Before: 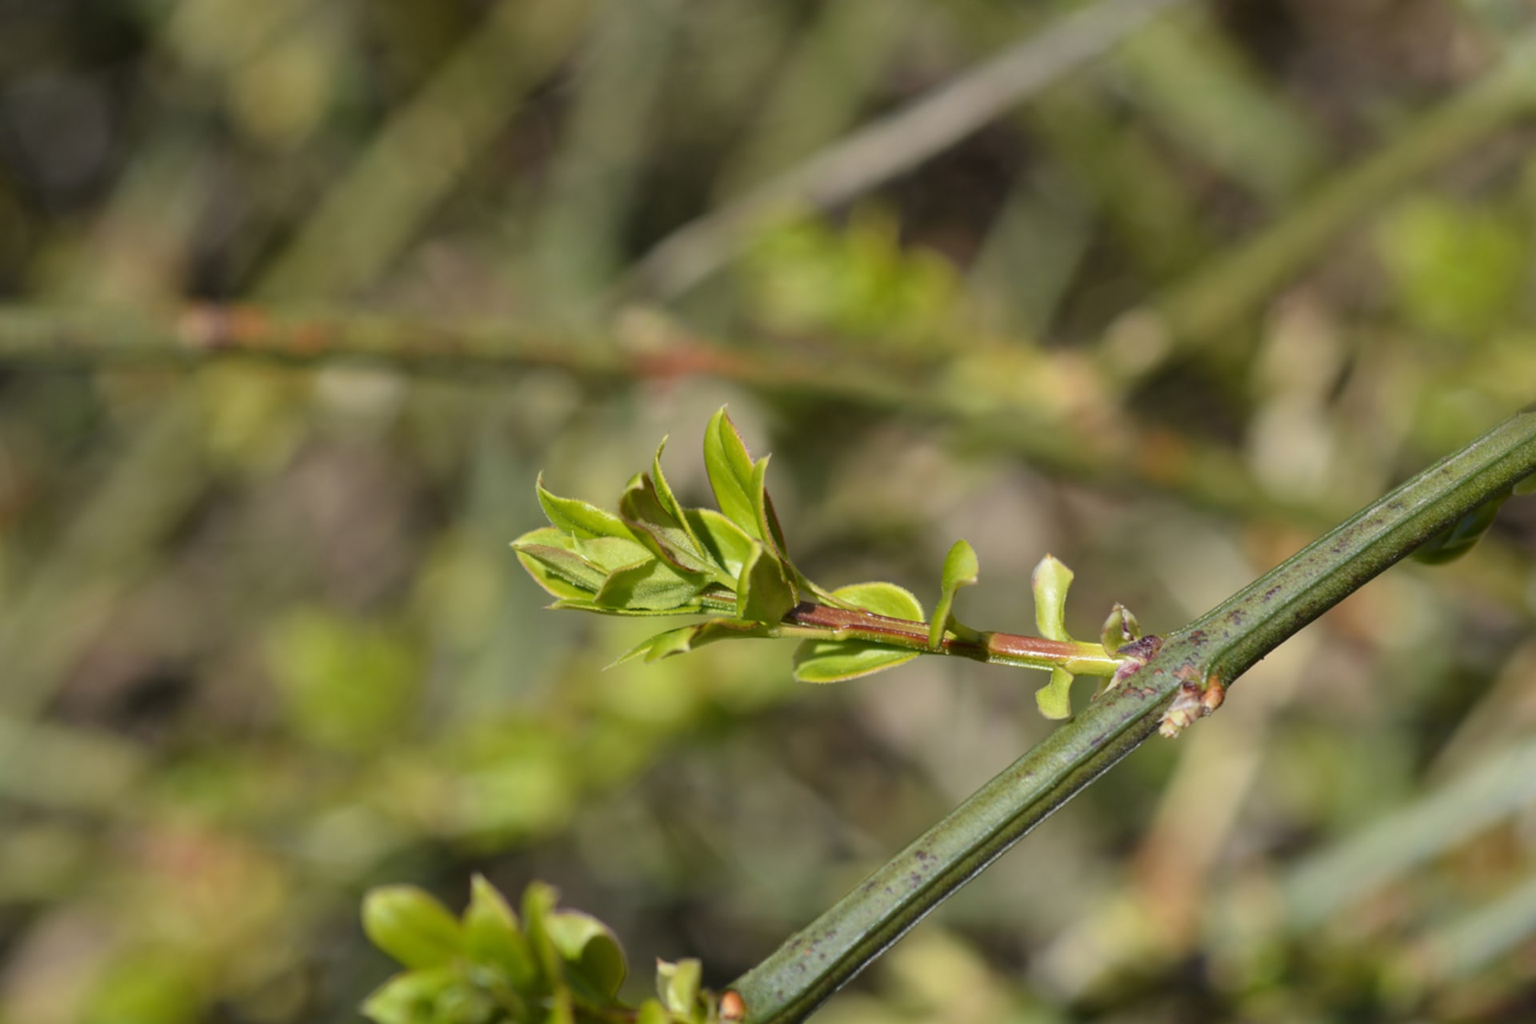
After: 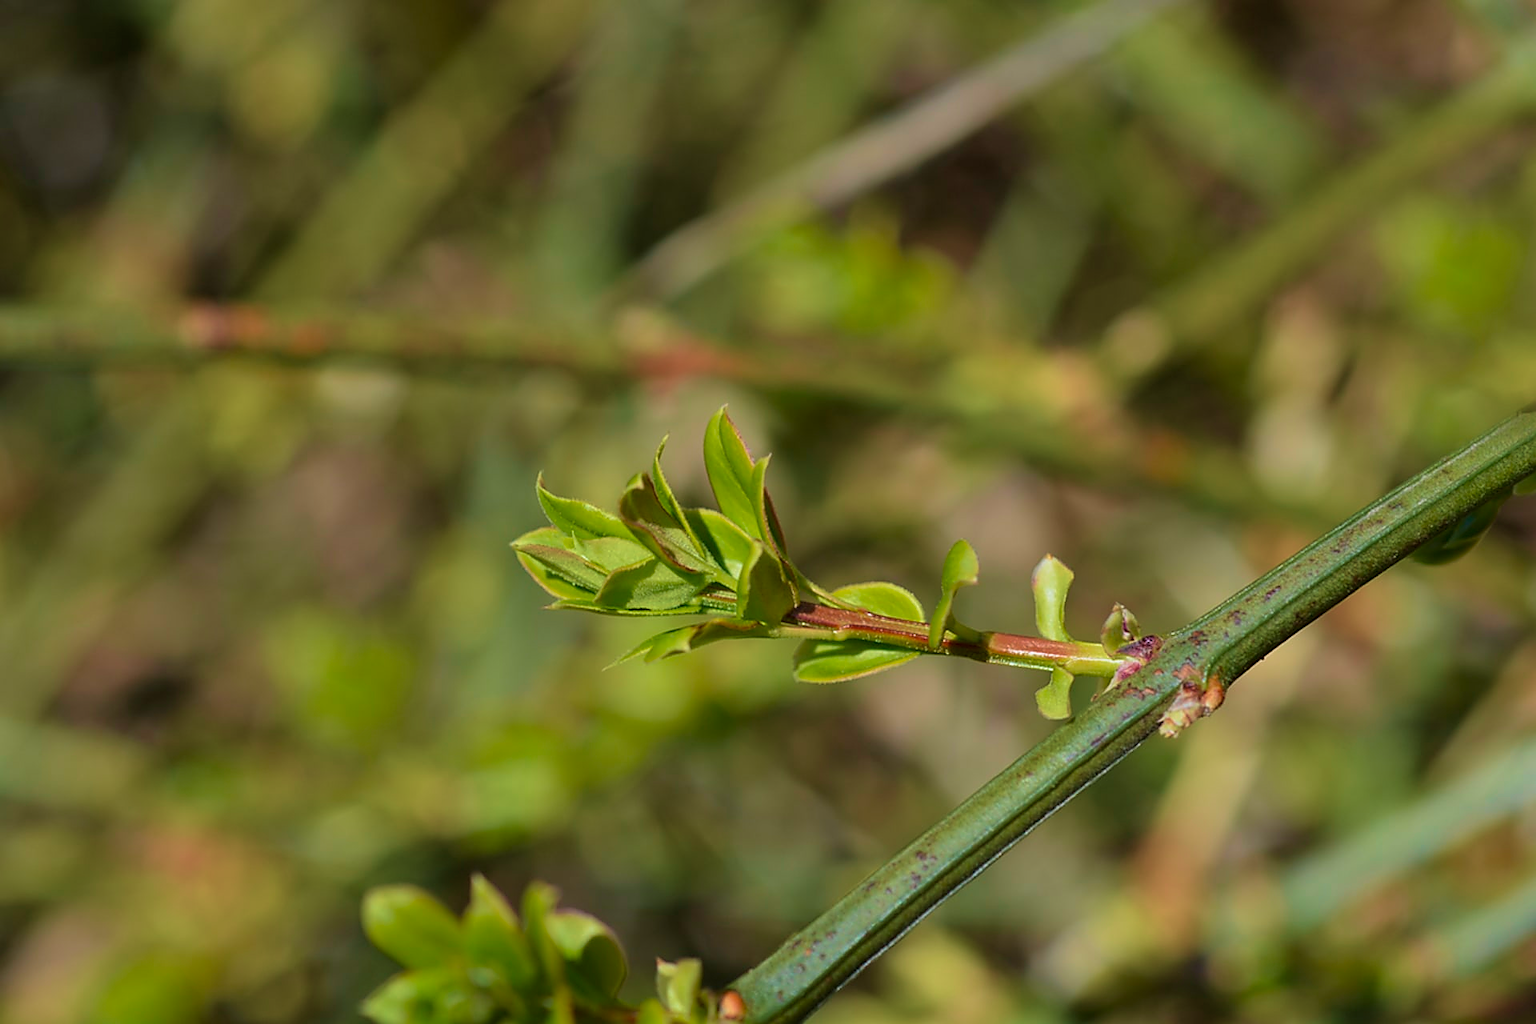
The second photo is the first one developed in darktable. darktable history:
white balance: red 0.982, blue 1.018
shadows and highlights: radius 121.13, shadows 21.4, white point adjustment -9.72, highlights -14.39, soften with gaussian
sharpen: radius 1.4, amount 1.25, threshold 0.7
velvia: strength 50%
